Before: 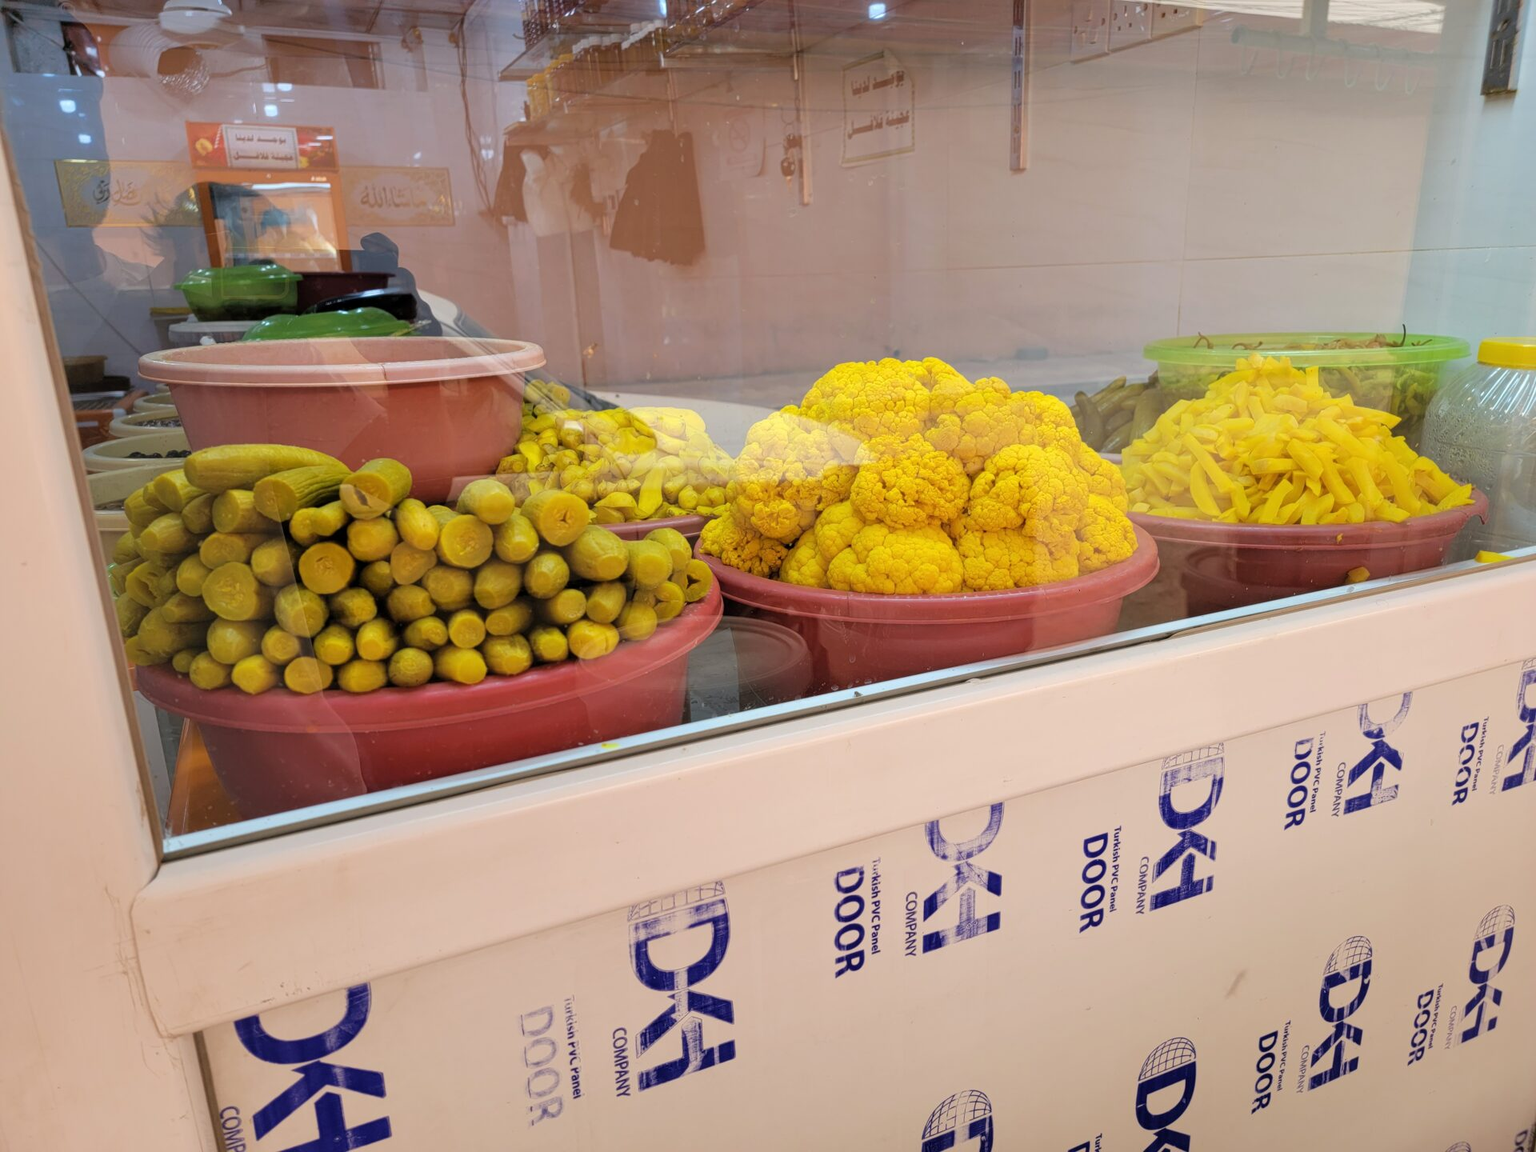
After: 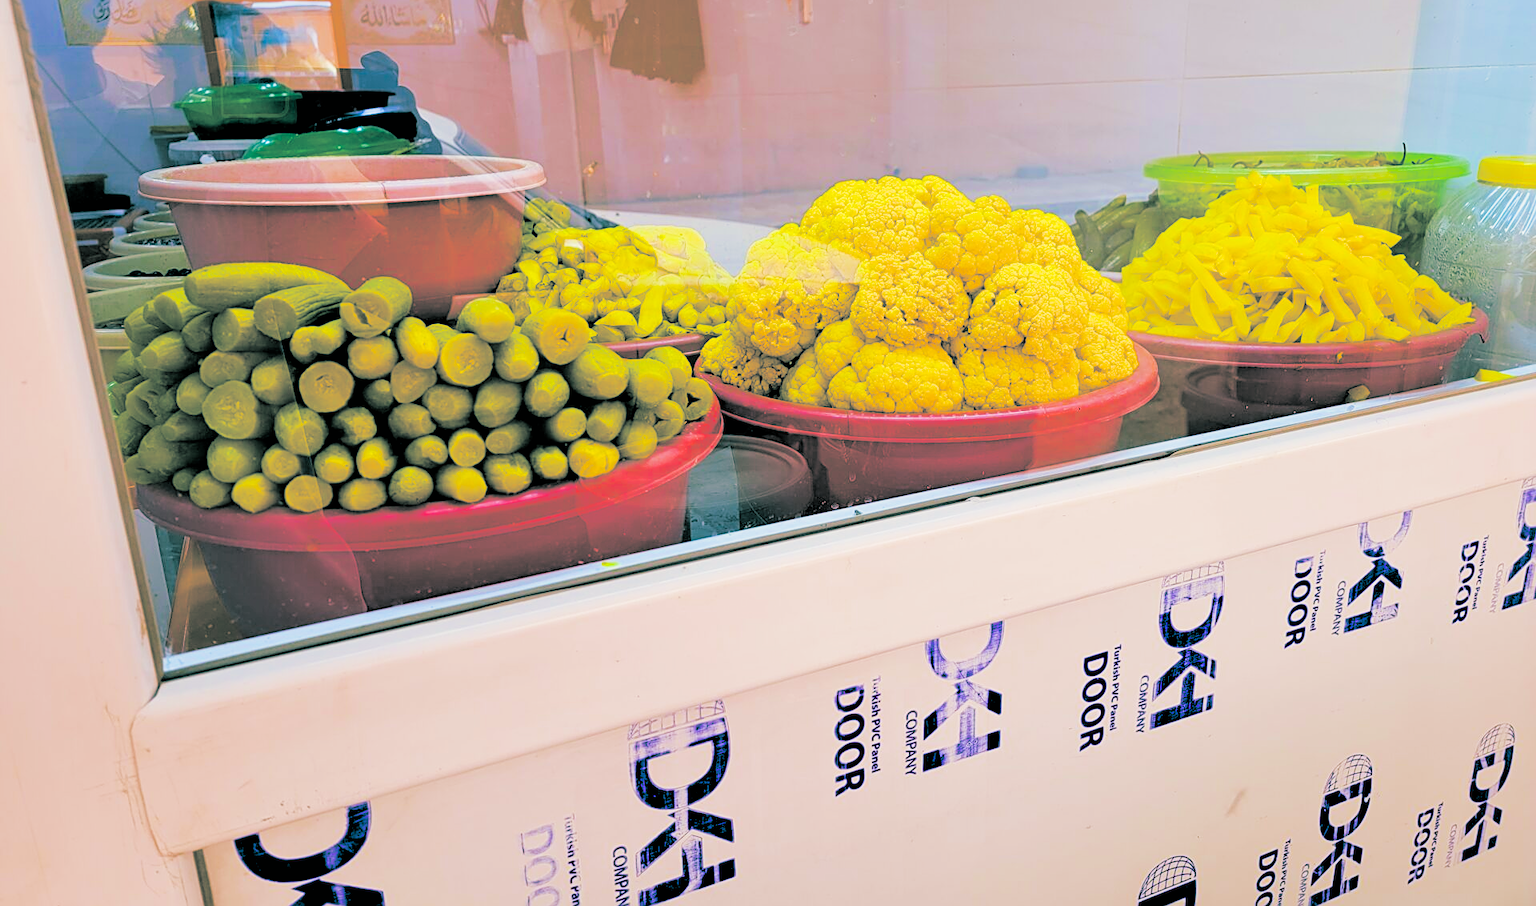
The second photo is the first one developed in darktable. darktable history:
exposure: exposure 0.178 EV, compensate exposure bias true, compensate highlight preservation false
split-toning: shadows › hue 186.43°, highlights › hue 49.29°, compress 30.29%
color balance rgb: linear chroma grading › shadows 10%, linear chroma grading › highlights 10%, linear chroma grading › global chroma 15%, linear chroma grading › mid-tones 15%, perceptual saturation grading › global saturation 40%, perceptual saturation grading › highlights -25%, perceptual saturation grading › mid-tones 35%, perceptual saturation grading › shadows 35%, perceptual brilliance grading › global brilliance 11.29%, global vibrance 11.29%
filmic rgb: black relative exposure -5 EV, hardness 2.88, contrast 1.1
sharpen: on, module defaults
rgb levels: levels [[0.01, 0.419, 0.839], [0, 0.5, 1], [0, 0.5, 1]]
white balance: red 0.954, blue 1.079
crop and rotate: top 15.774%, bottom 5.506%
